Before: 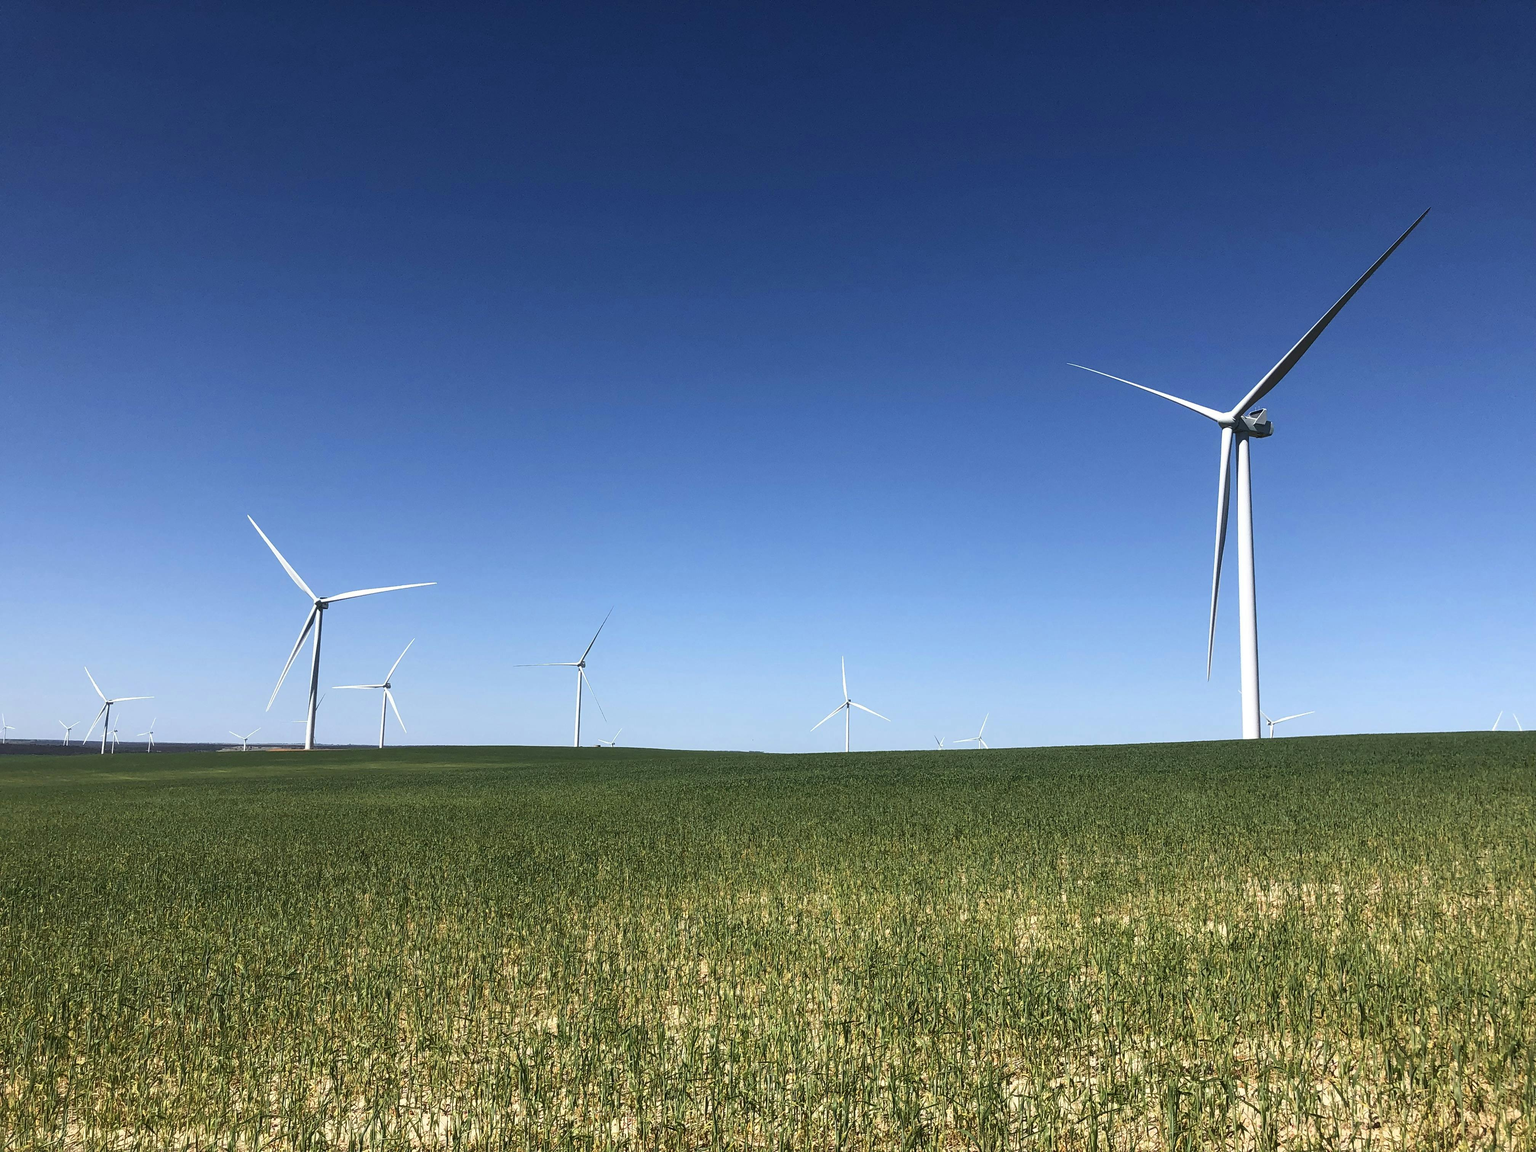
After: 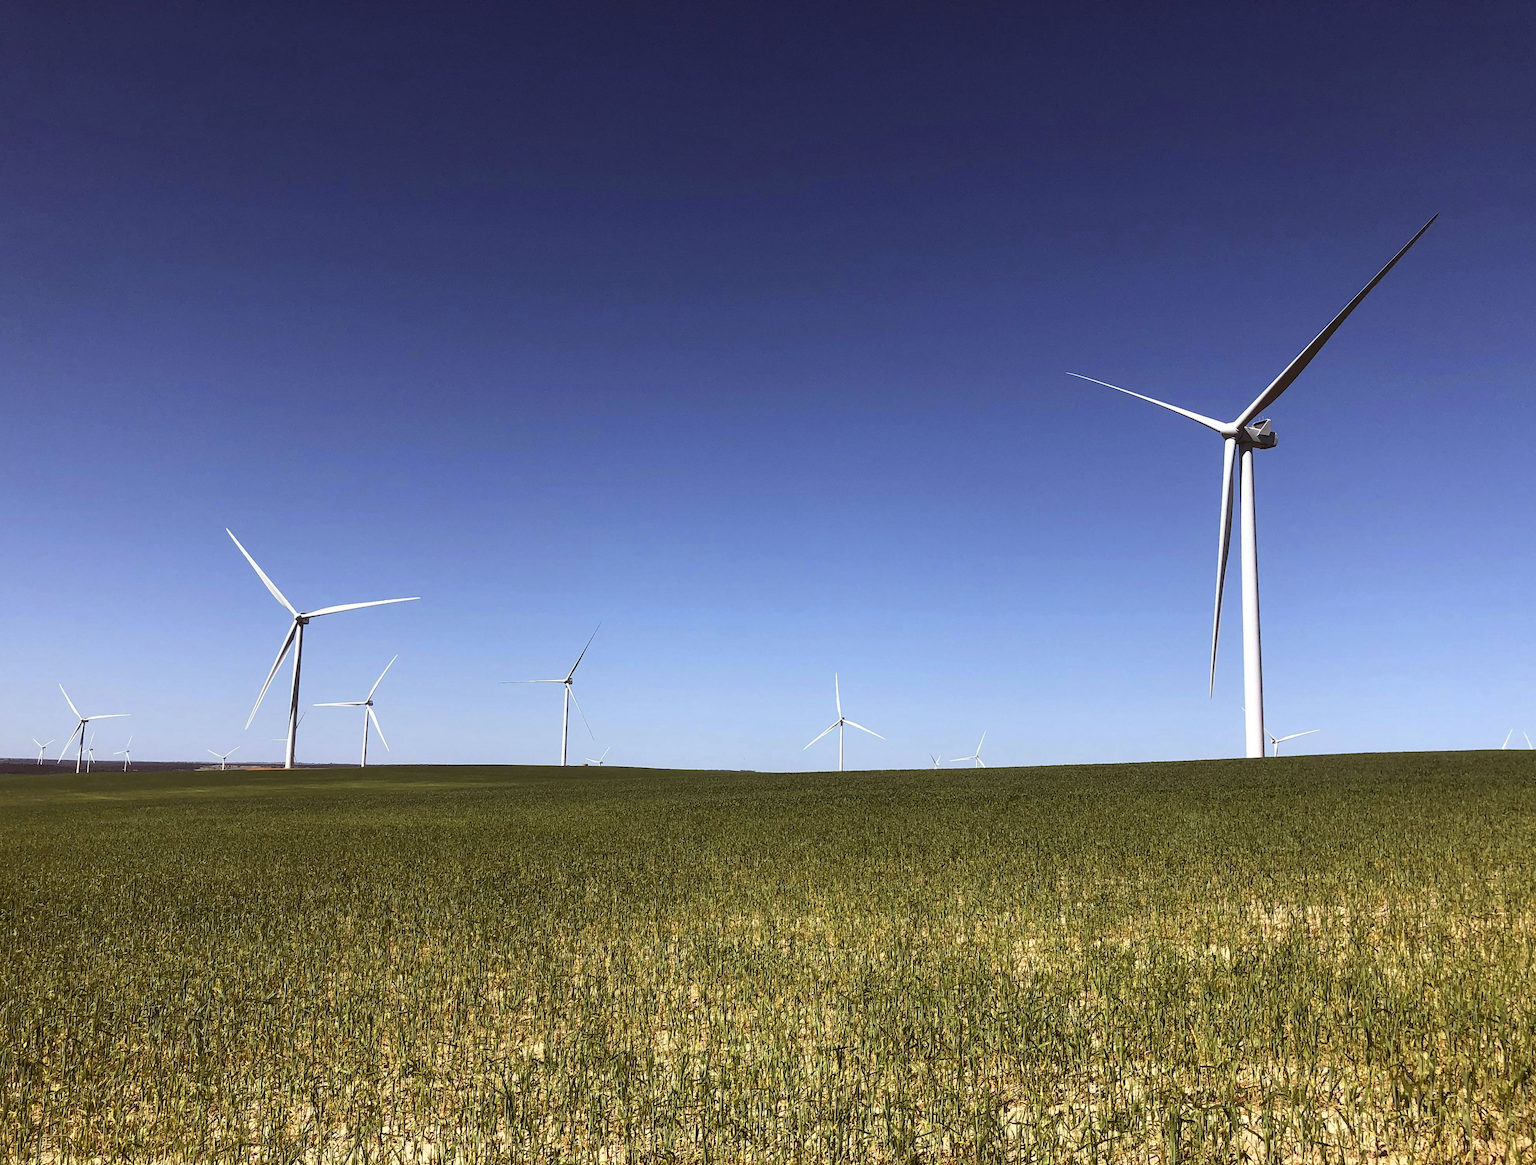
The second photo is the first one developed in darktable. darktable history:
rgb levels: mode RGB, independent channels, levels [[0, 0.5, 1], [0, 0.521, 1], [0, 0.536, 1]]
crop and rotate: left 1.774%, right 0.633%, bottom 1.28%
